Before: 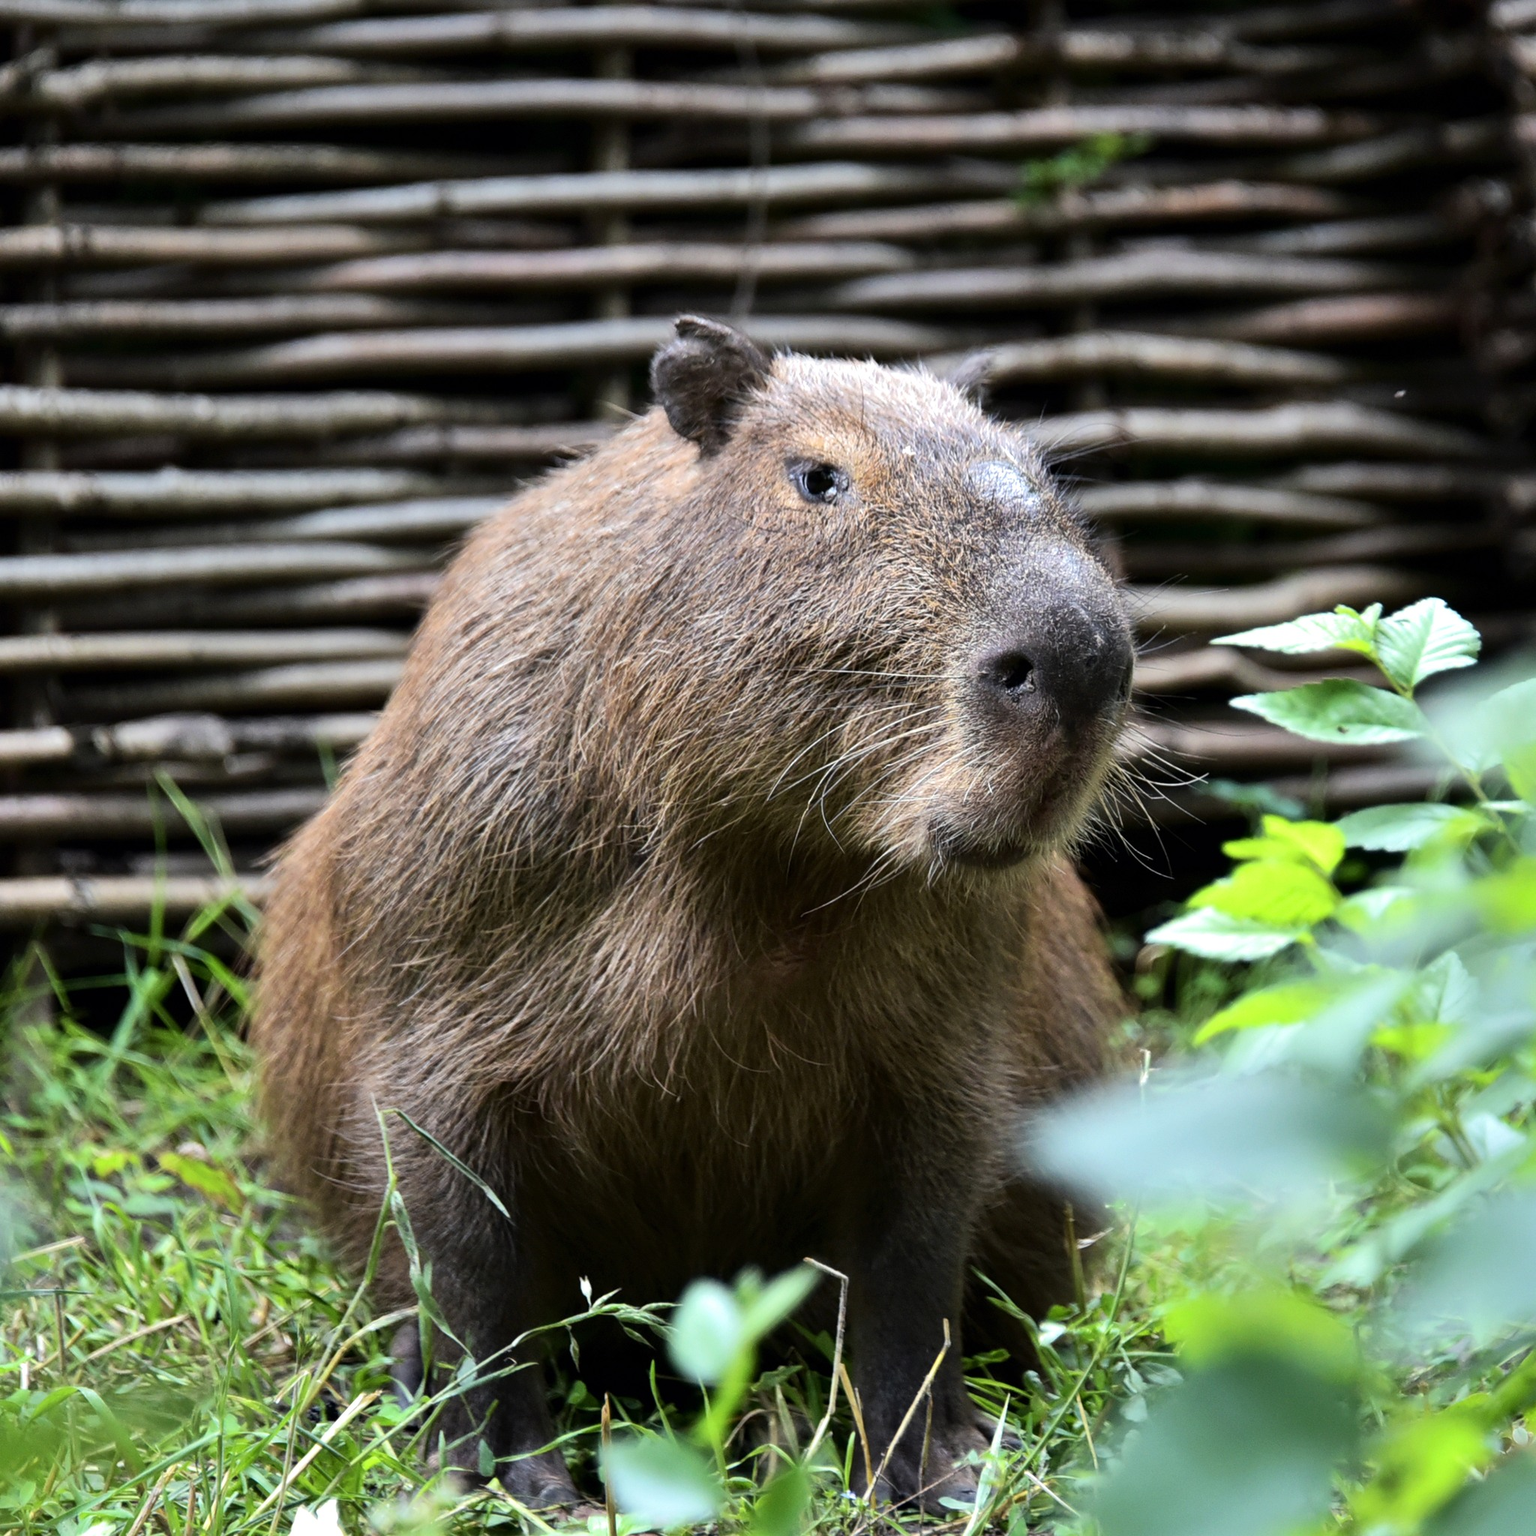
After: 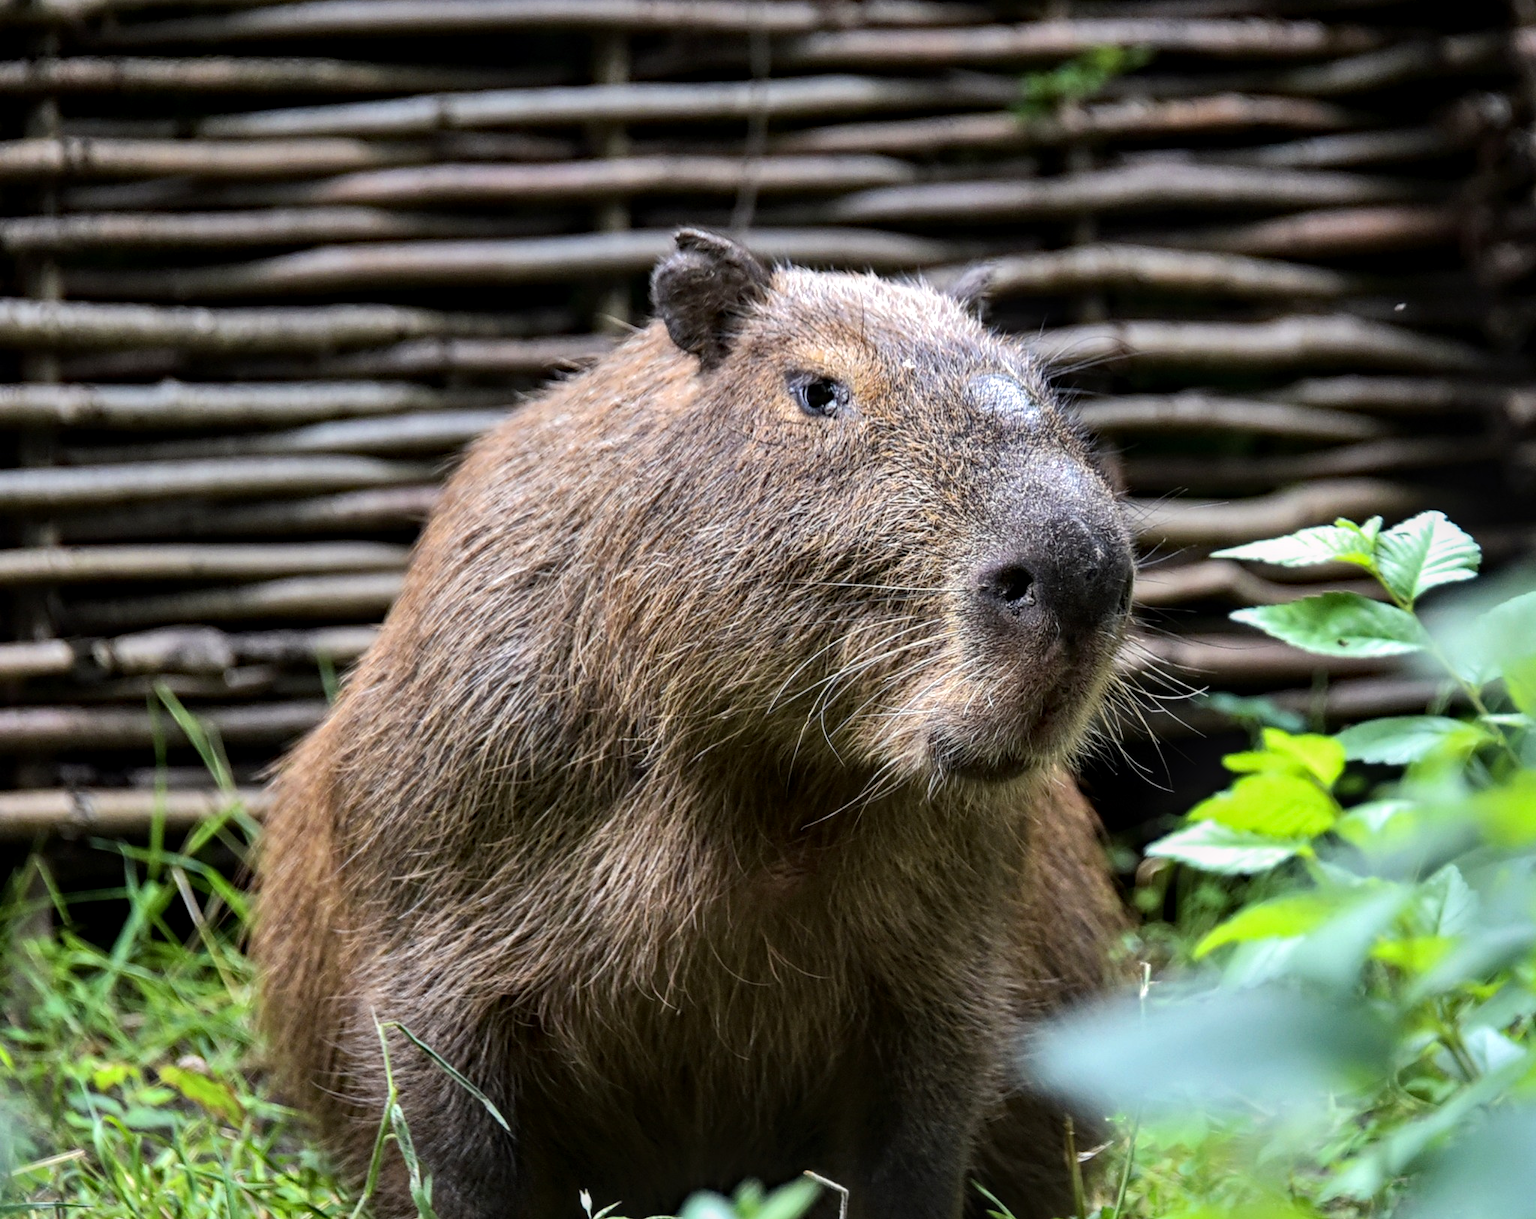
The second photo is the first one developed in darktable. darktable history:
local contrast: on, module defaults
crop and rotate: top 5.667%, bottom 14.937%
haze removal: compatibility mode true, adaptive false
